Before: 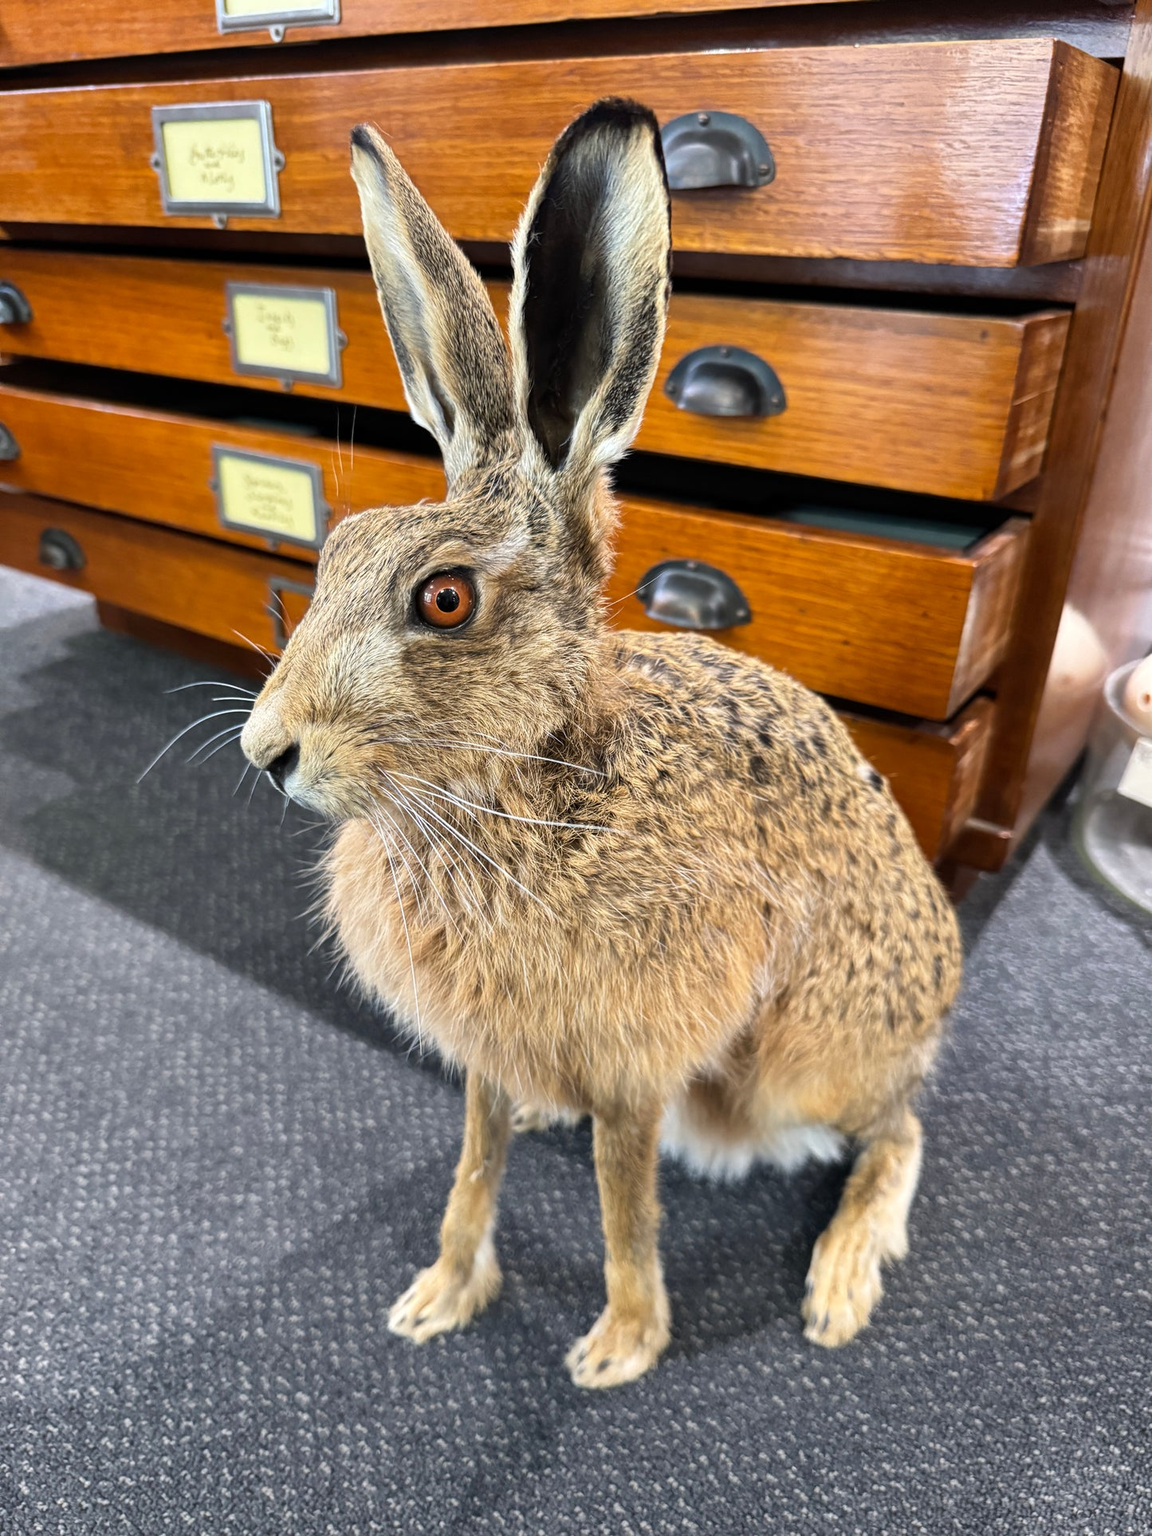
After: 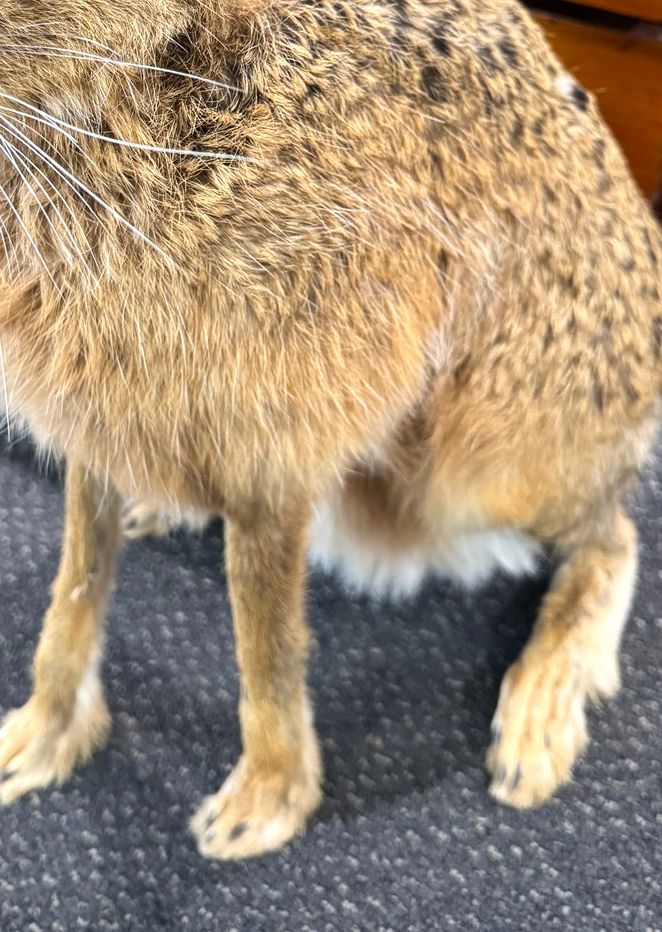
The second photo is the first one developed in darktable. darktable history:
color zones: curves: ch1 [(0, 0.513) (0.143, 0.524) (0.286, 0.511) (0.429, 0.506) (0.571, 0.503) (0.714, 0.503) (0.857, 0.508) (1, 0.513)]
crop: left 35.976%, top 45.819%, right 18.162%, bottom 5.807%
exposure: exposure 0.178 EV, compensate exposure bias true, compensate highlight preservation false
